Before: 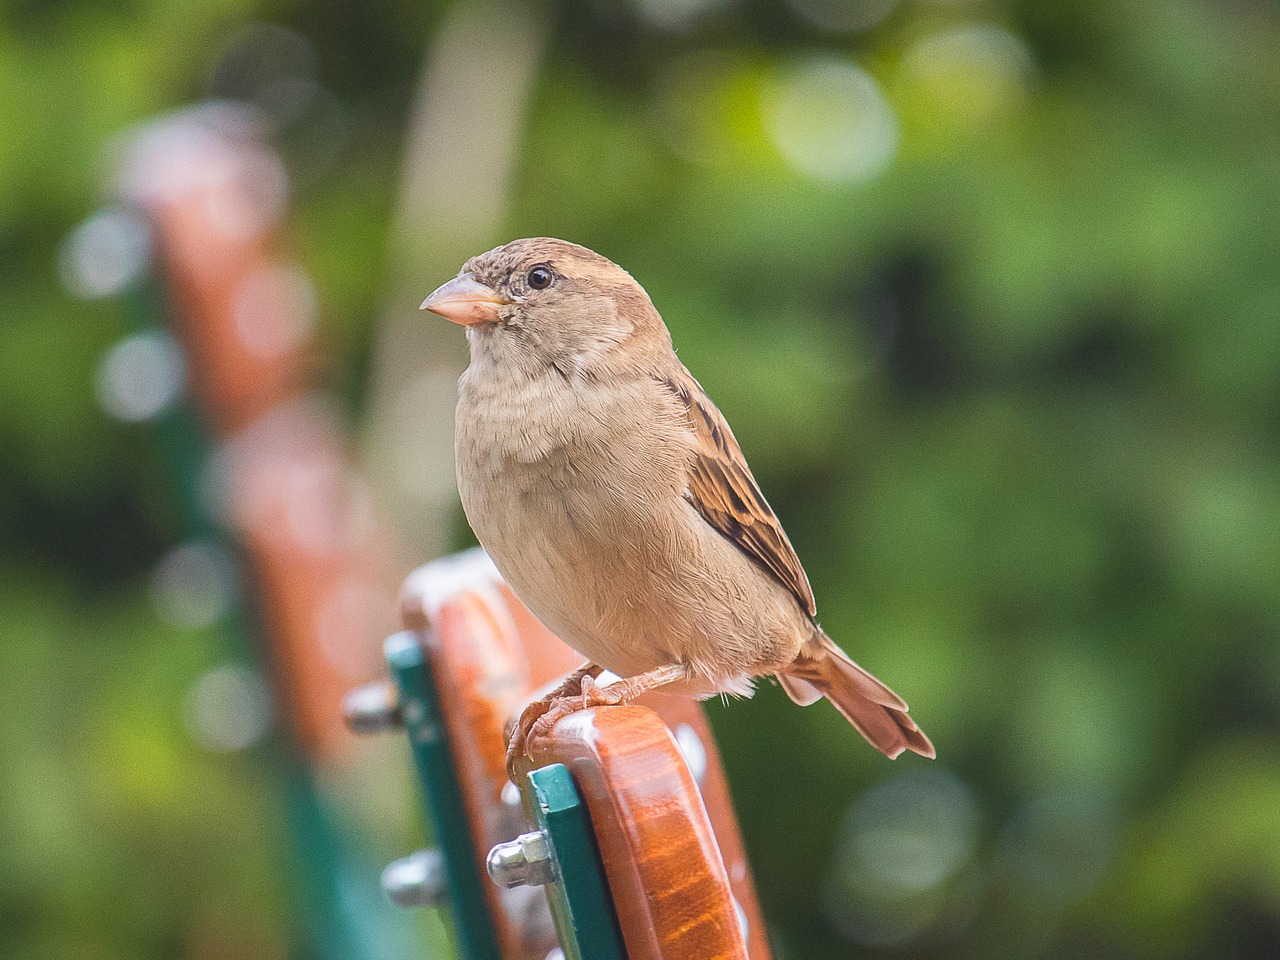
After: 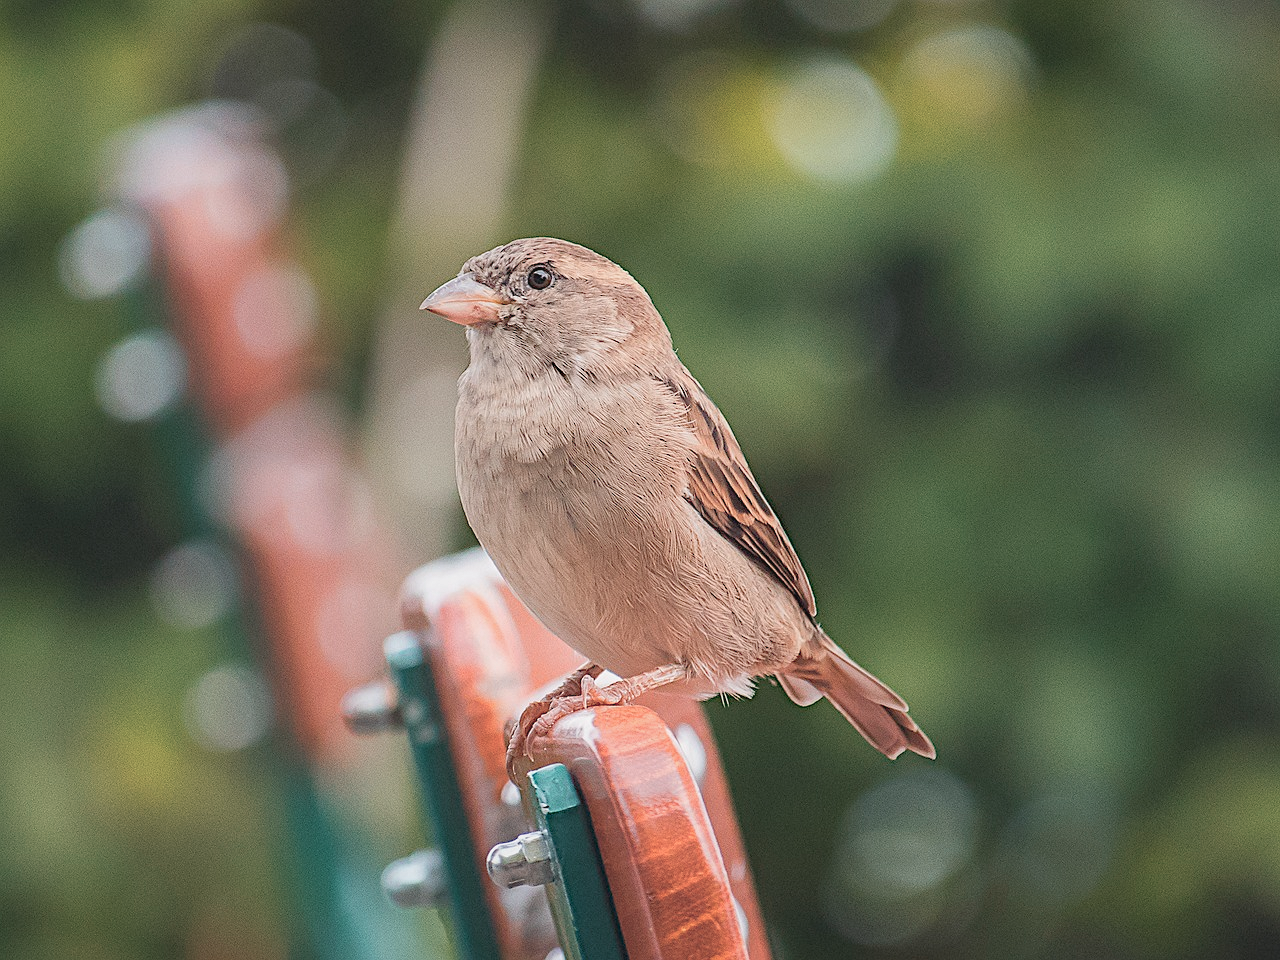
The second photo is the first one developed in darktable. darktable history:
contrast equalizer "texture": octaves 7, y [[0.6 ×6], [0.55 ×6], [0 ×6], [0 ×6], [0 ×6]], mix -0.36
color look up table "pastel": target L [51.39, 65.71, 52.93, 40.14, 55.11, 70.72, 67.66, 40.02, 51.12, 30.33, 72.53, 73.94, 25.78, 46.2, 44.1, 83.73, 53.94, 48.04, 96.54, 81.26, 66.77, 50.87, 35.66, 20.46, 0 ×25], target a [8.254, 18.13, -1.88, -13.1, 8.84, -33.4, 40.12, 10.41, 46.34, 22.98, -20.18, 19.36, 12.82, -37.32, 48.96, -20.04, 51.91, -25.1, -0.43, -0.64, -0.73, -0.15, -0.42, -0.08, 0 ×25], target b [8.63, 17.81, -21.93, 18.91, -25.4, -0.2, 63.51, -45.96, 15.61, -21.59, 58.6, 67.86, -45.49, 23.34, 25.19, 59.3, -15.13, -25.1, 1.19, -0.34, -0.5, -0.27, -1.23, -0.97, 0 ×25], num patches 24
diffuse or sharpen "_builtin_sharpen demosaicing | AA filter": edge sensitivity 1, 1st order anisotropy 100%, 2nd order anisotropy 100%, 3rd order anisotropy 100%, 4th order anisotropy 100%, 1st order speed -25%, 2nd order speed -25%, 3rd order speed -25%, 4th order speed -25%
color balance rgb "pastel": shadows lift › chroma 1%, shadows lift › hue 335°, power › hue 335°, highlights gain › chroma 2%, highlights gain › hue 164.32°, global offset › luminance 0.2%, perceptual saturation grading › global saturation 50%, global vibrance 30%
rgb primaries "pastel": tint hue -1.04°, red hue -0.035, red purity 0.85, green hue 0.087, green purity 0.9, blue hue -0.122, blue purity 0.95
